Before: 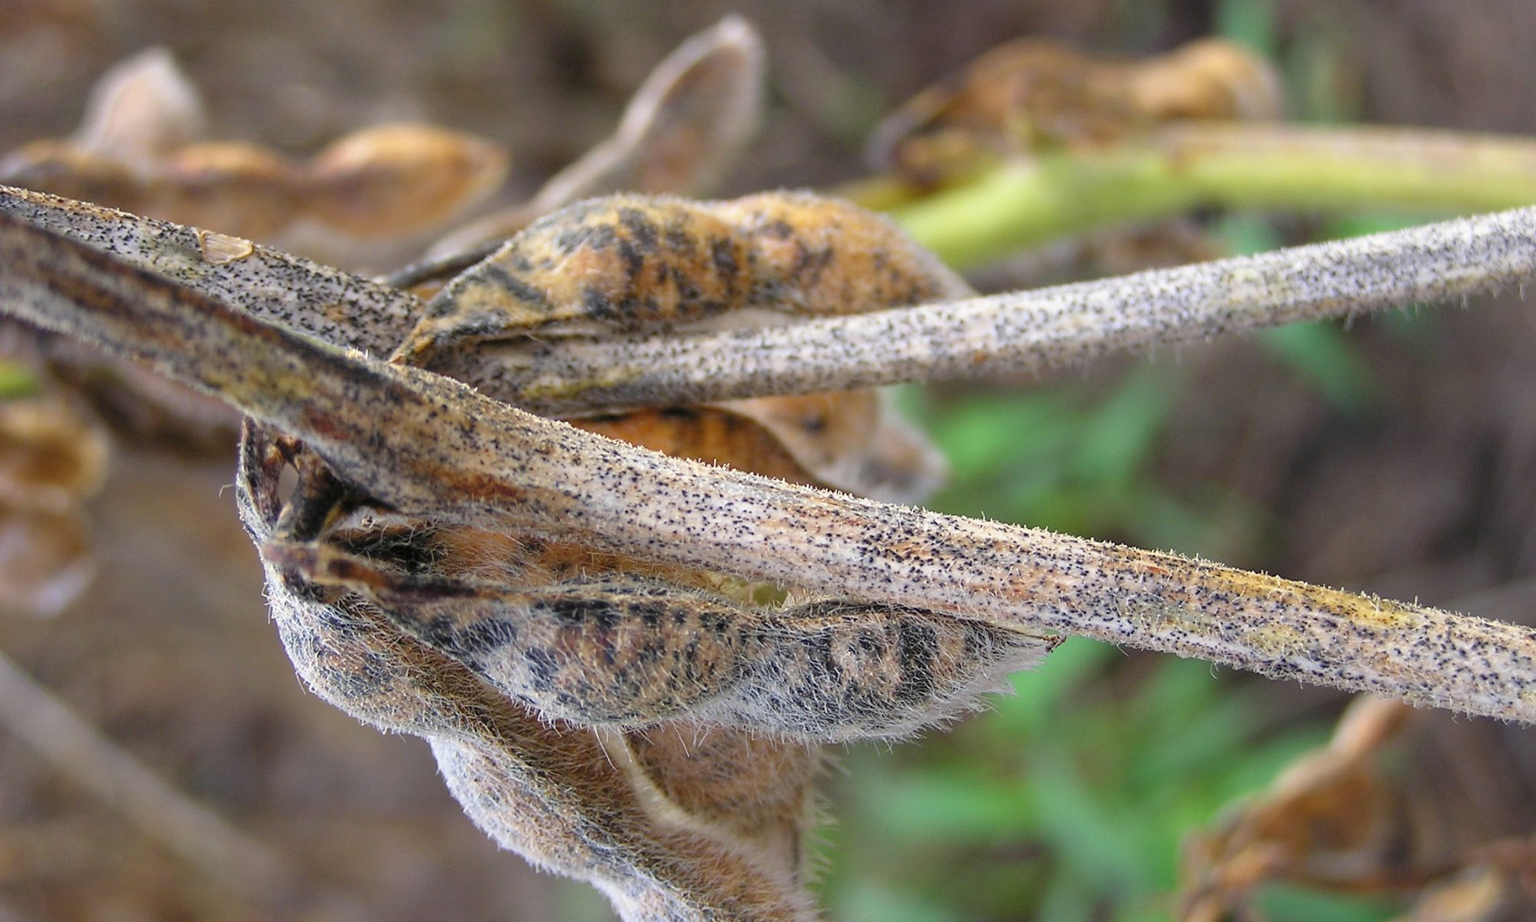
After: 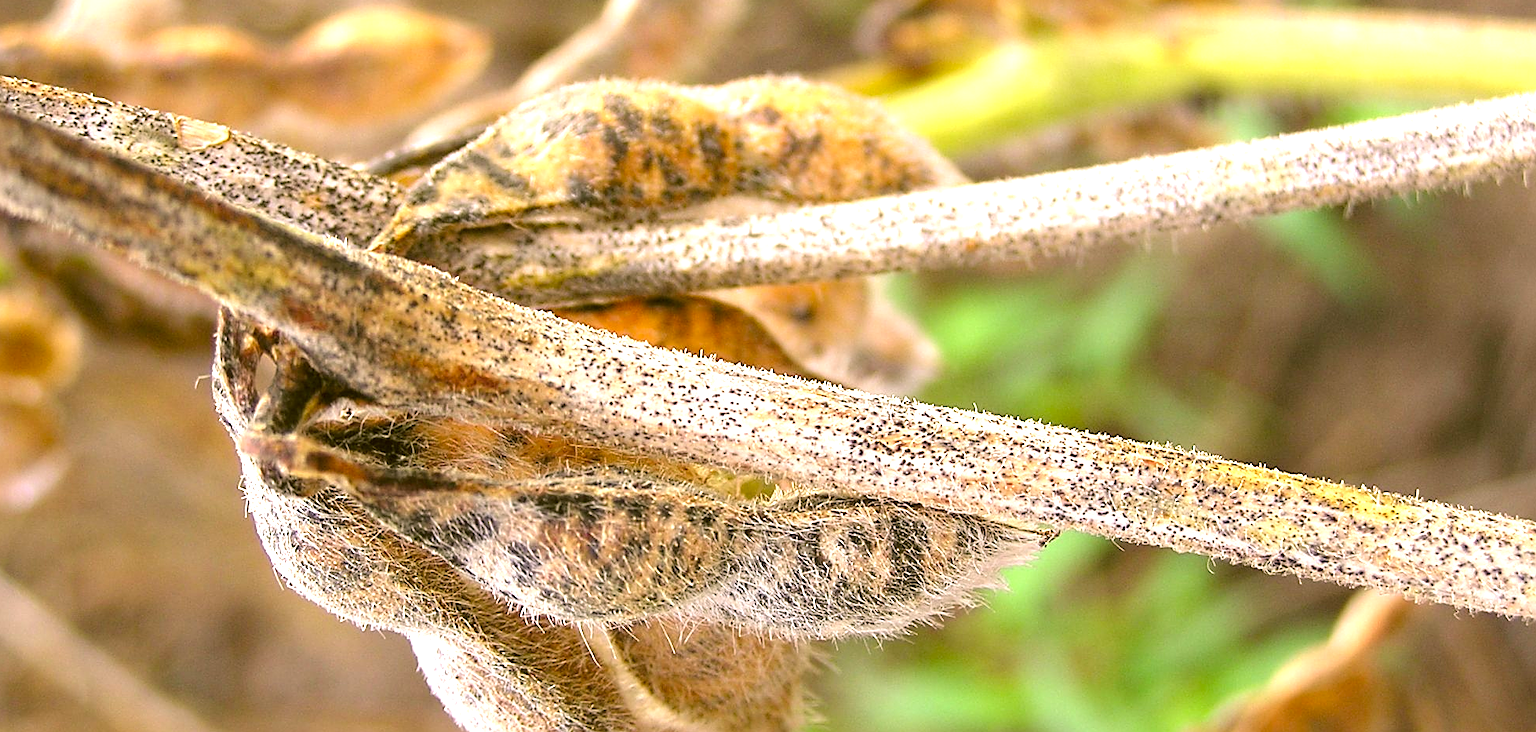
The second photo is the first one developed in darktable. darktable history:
sharpen: on, module defaults
exposure: black level correction 0, exposure 1.104 EV, compensate exposure bias true, compensate highlight preservation false
crop and rotate: left 1.852%, top 12.721%, right 0.205%, bottom 9.42%
color zones: curves: ch1 [(0, 0.513) (0.143, 0.524) (0.286, 0.511) (0.429, 0.506) (0.571, 0.503) (0.714, 0.503) (0.857, 0.508) (1, 0.513)]
tone equalizer: on, module defaults
color correction: highlights a* 8.51, highlights b* 15.65, shadows a* -0.626, shadows b* 25.85
